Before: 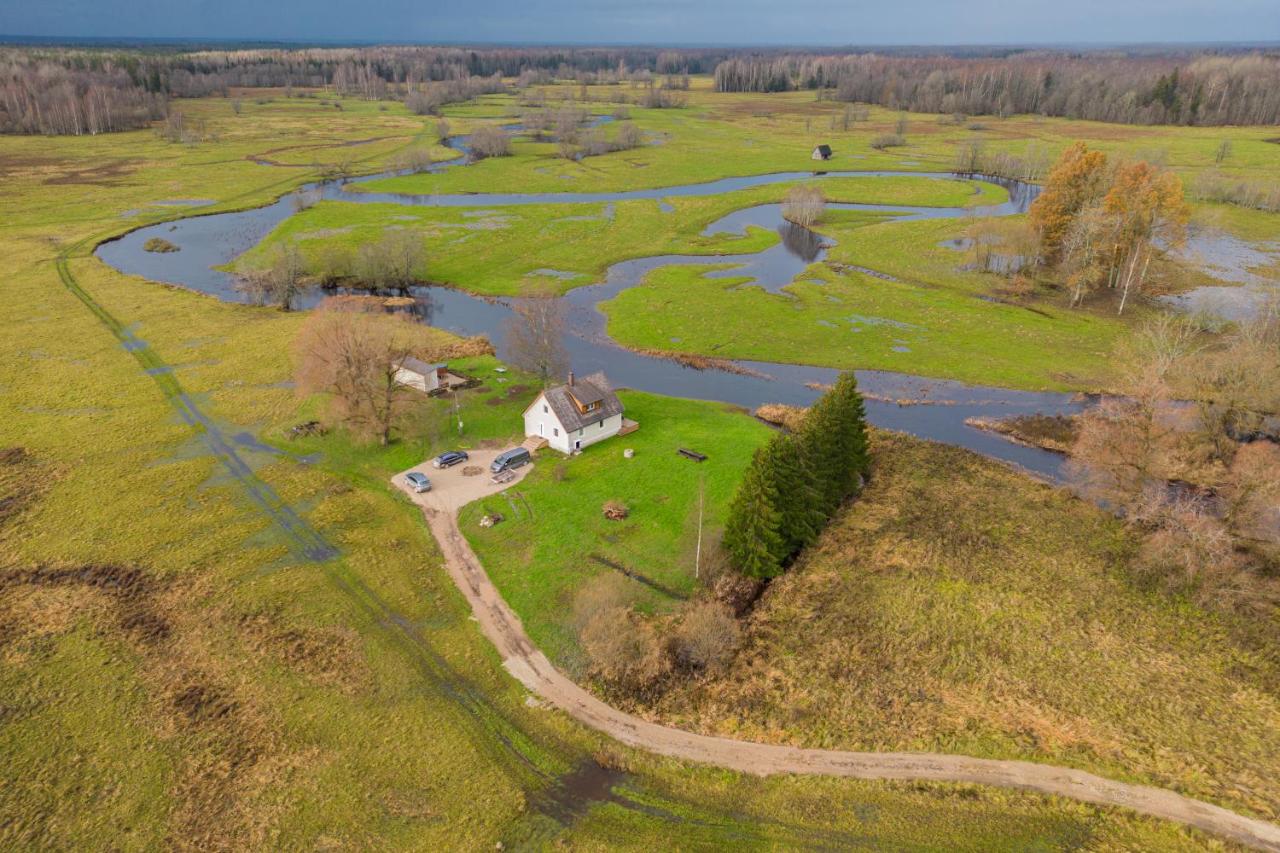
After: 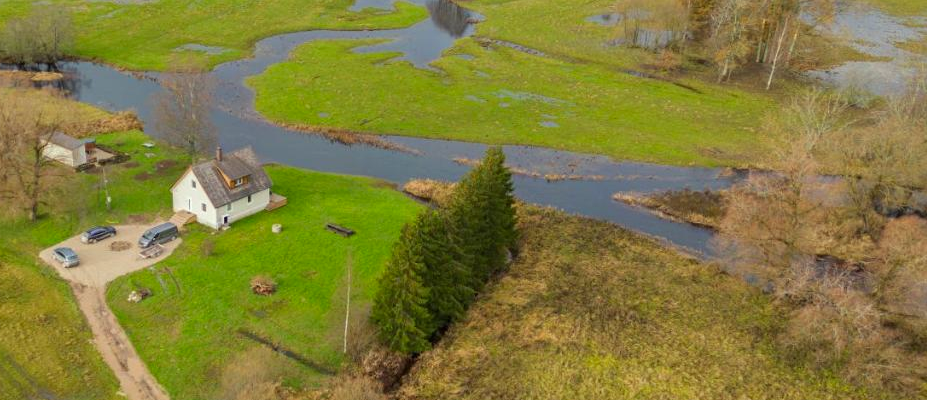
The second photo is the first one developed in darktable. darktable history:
color correction: highlights a* -4.37, highlights b* 6.4
crop and rotate: left 27.537%, top 26.6%, bottom 26.505%
